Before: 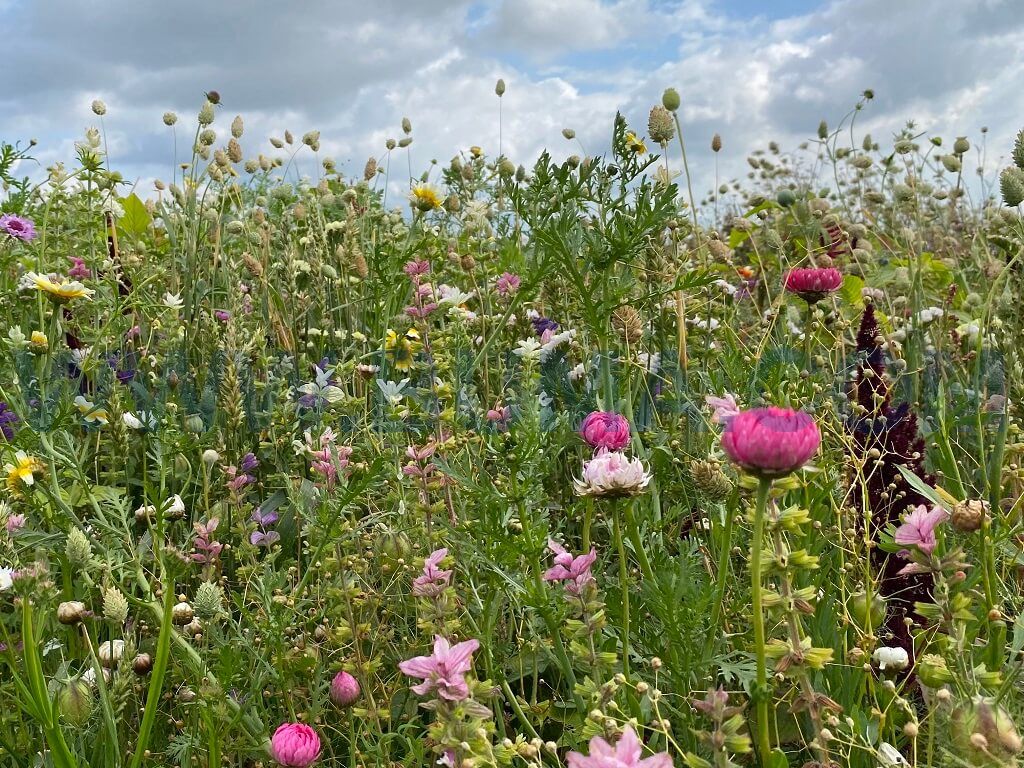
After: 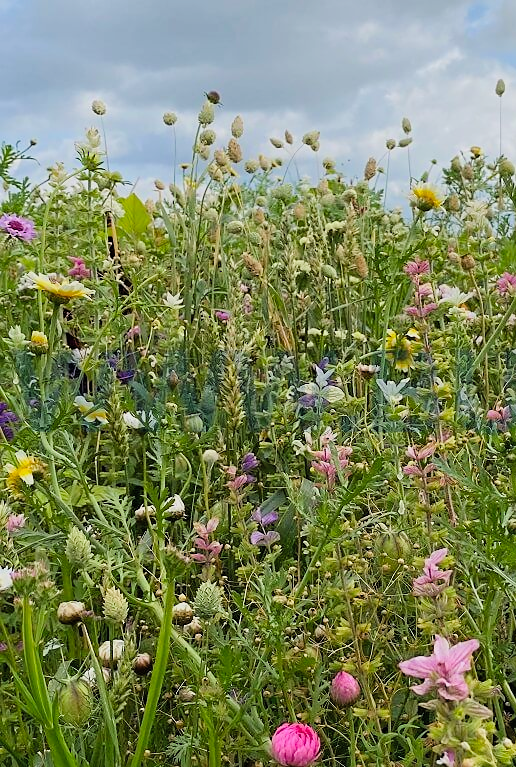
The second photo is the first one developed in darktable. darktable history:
crop and rotate: left 0.032%, top 0%, right 49.563%
sharpen: radius 1.483, amount 0.408, threshold 1.465
contrast brightness saturation: contrast 0.072, brightness 0.077, saturation 0.18
filmic rgb: black relative exposure -8.02 EV, white relative exposure 3.82 EV, threshold 6 EV, hardness 4.33, enable highlight reconstruction true
